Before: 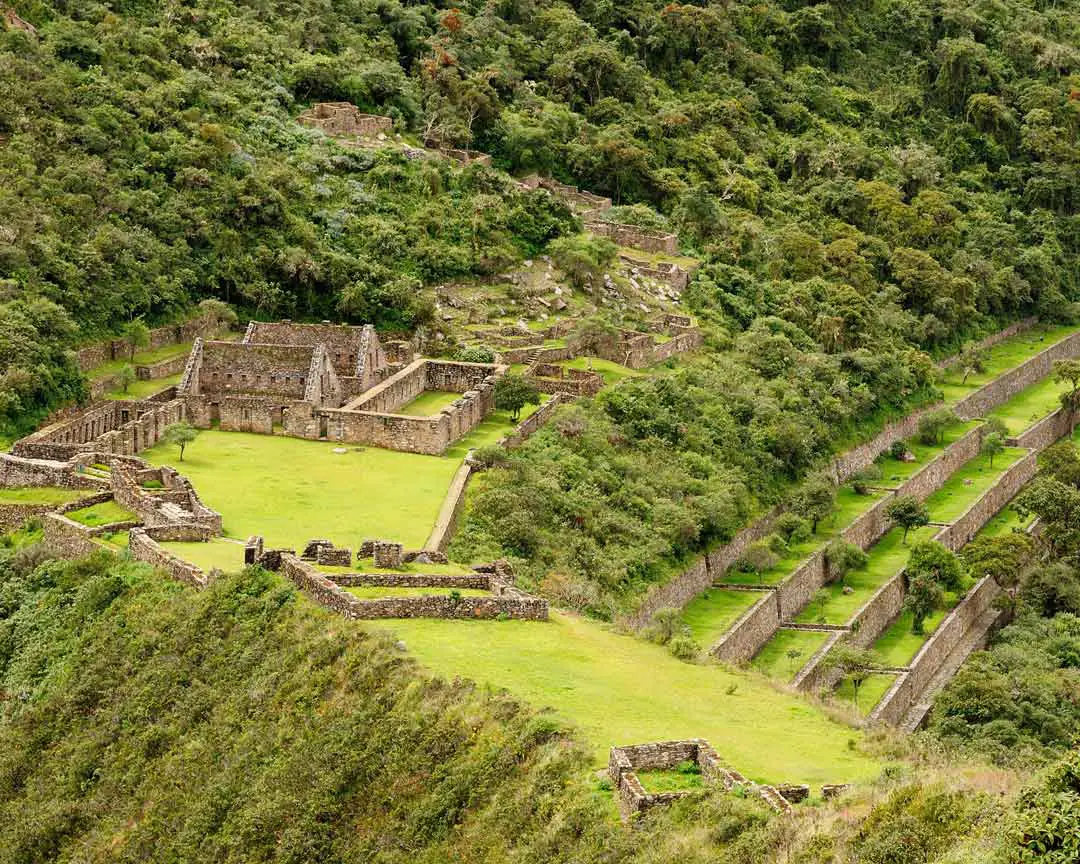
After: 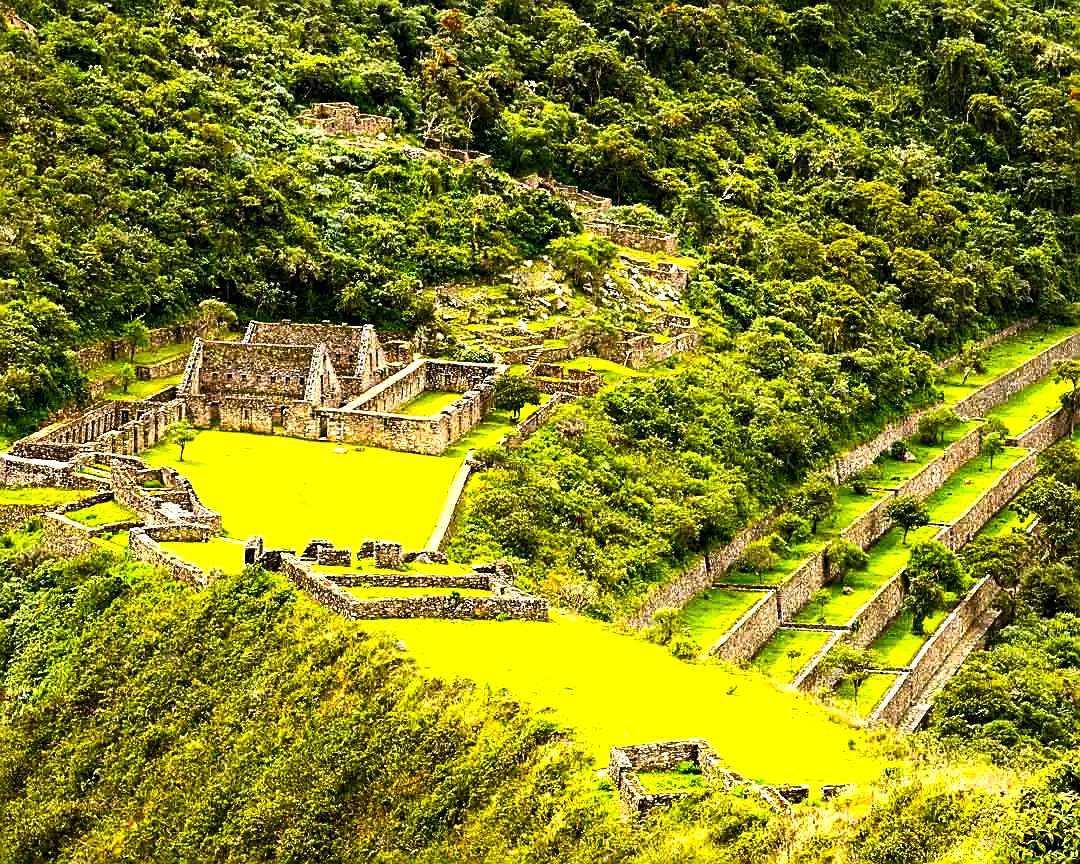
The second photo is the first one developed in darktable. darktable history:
sharpen: on, module defaults
tone equalizer: -8 EV -0.75 EV, -7 EV -0.7 EV, -6 EV -0.6 EV, -5 EV -0.4 EV, -3 EV 0.4 EV, -2 EV 0.6 EV, -1 EV 0.7 EV, +0 EV 0.75 EV, edges refinement/feathering 500, mask exposure compensation -1.57 EV, preserve details no
color balance rgb: linear chroma grading › global chroma 9%, perceptual saturation grading › global saturation 36%, perceptual brilliance grading › global brilliance 15%, perceptual brilliance grading › shadows -35%, global vibrance 15%
